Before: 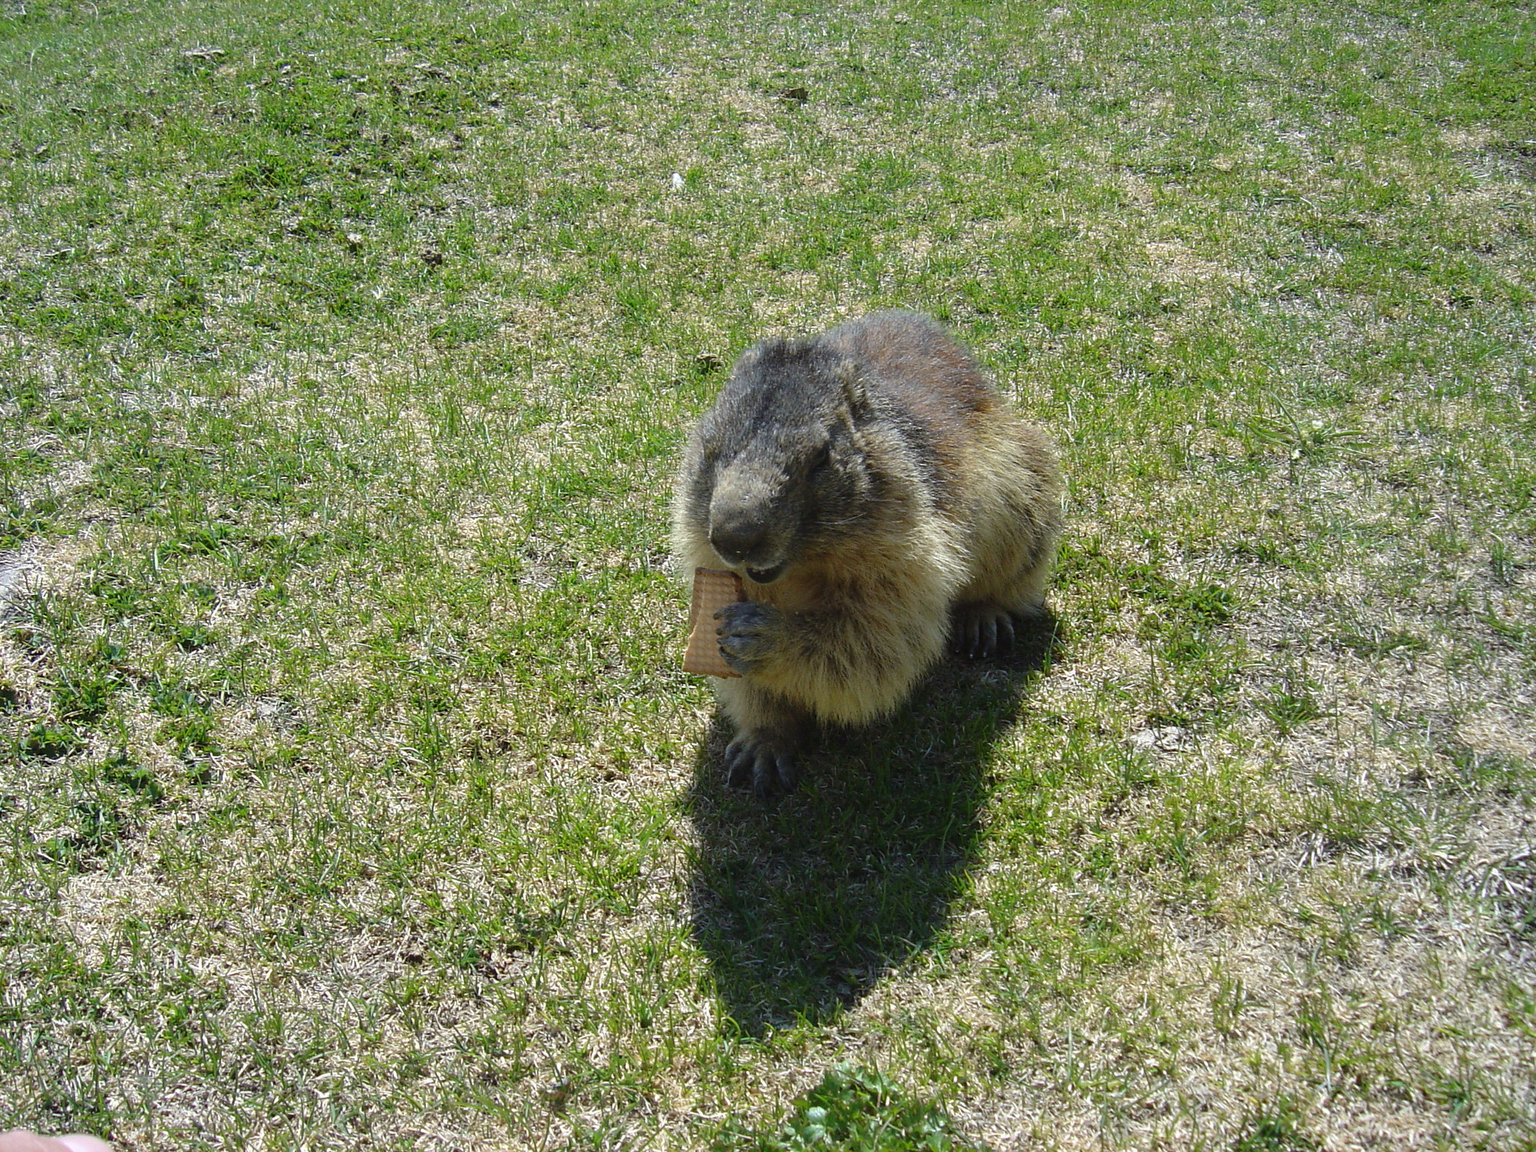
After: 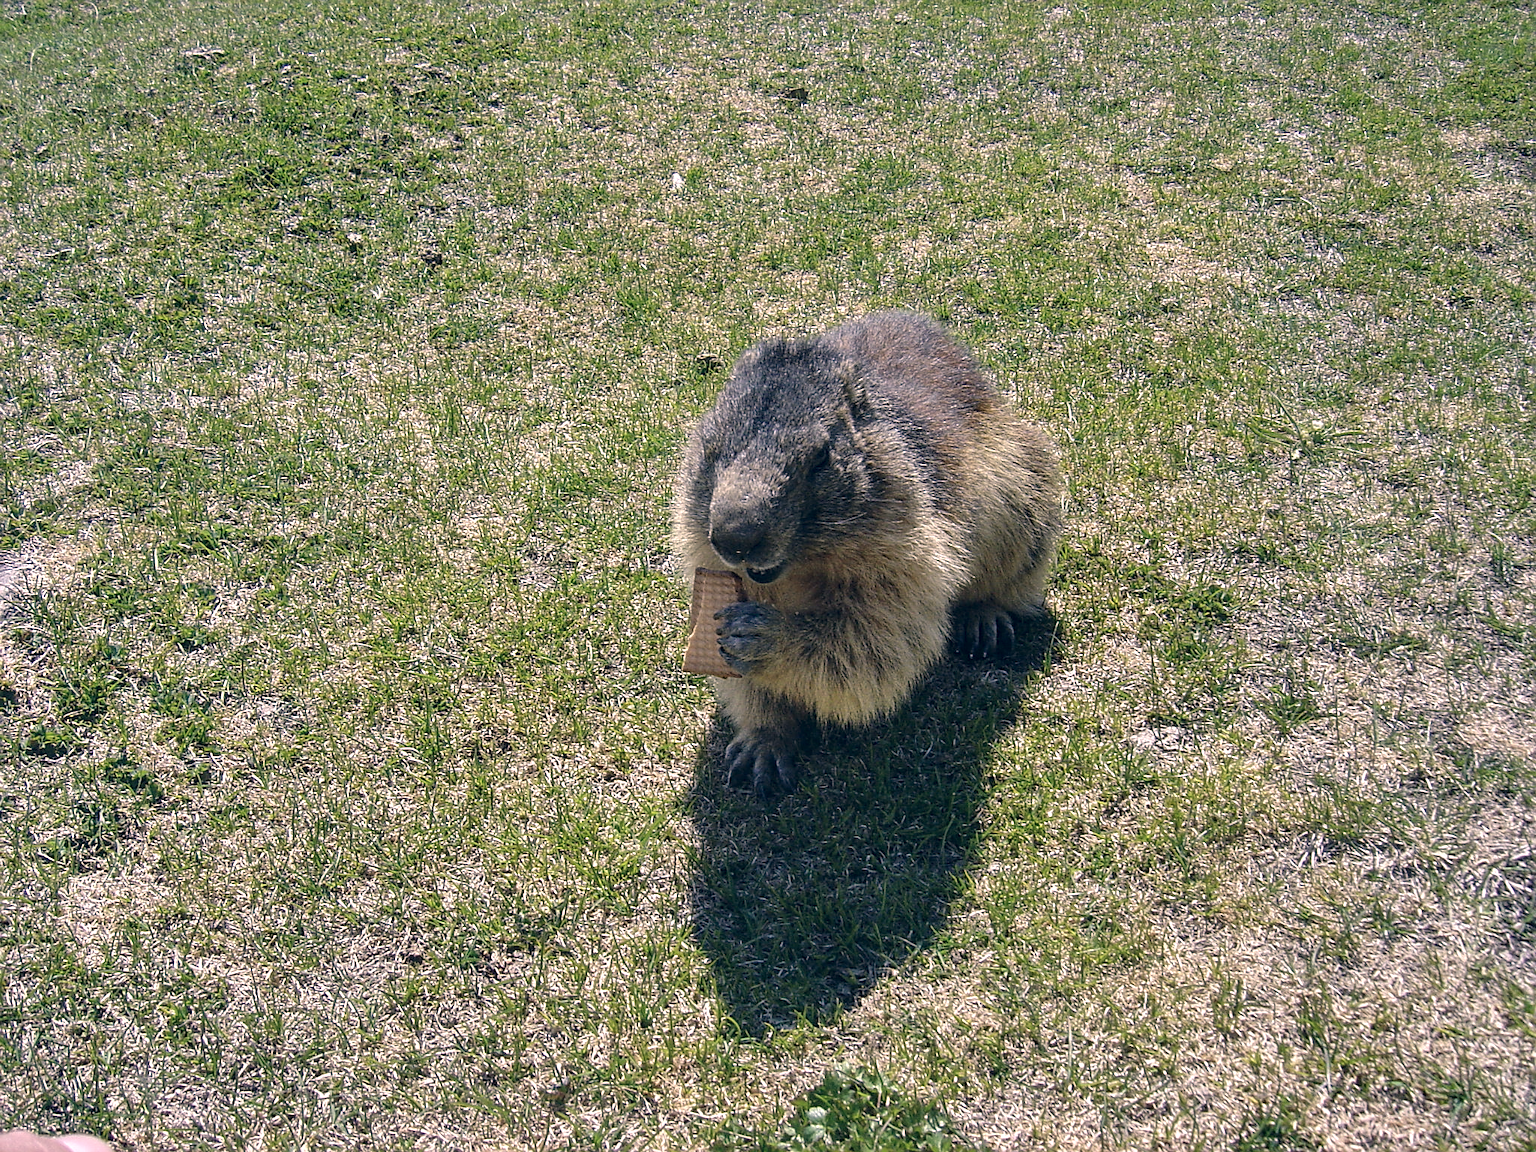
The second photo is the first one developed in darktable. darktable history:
sharpen: on, module defaults
shadows and highlights: soften with gaussian
color correction: highlights a* 14.46, highlights b* 5.85, shadows a* -5.53, shadows b* -15.24, saturation 0.85
local contrast: on, module defaults
levels: levels [0, 0.492, 0.984]
